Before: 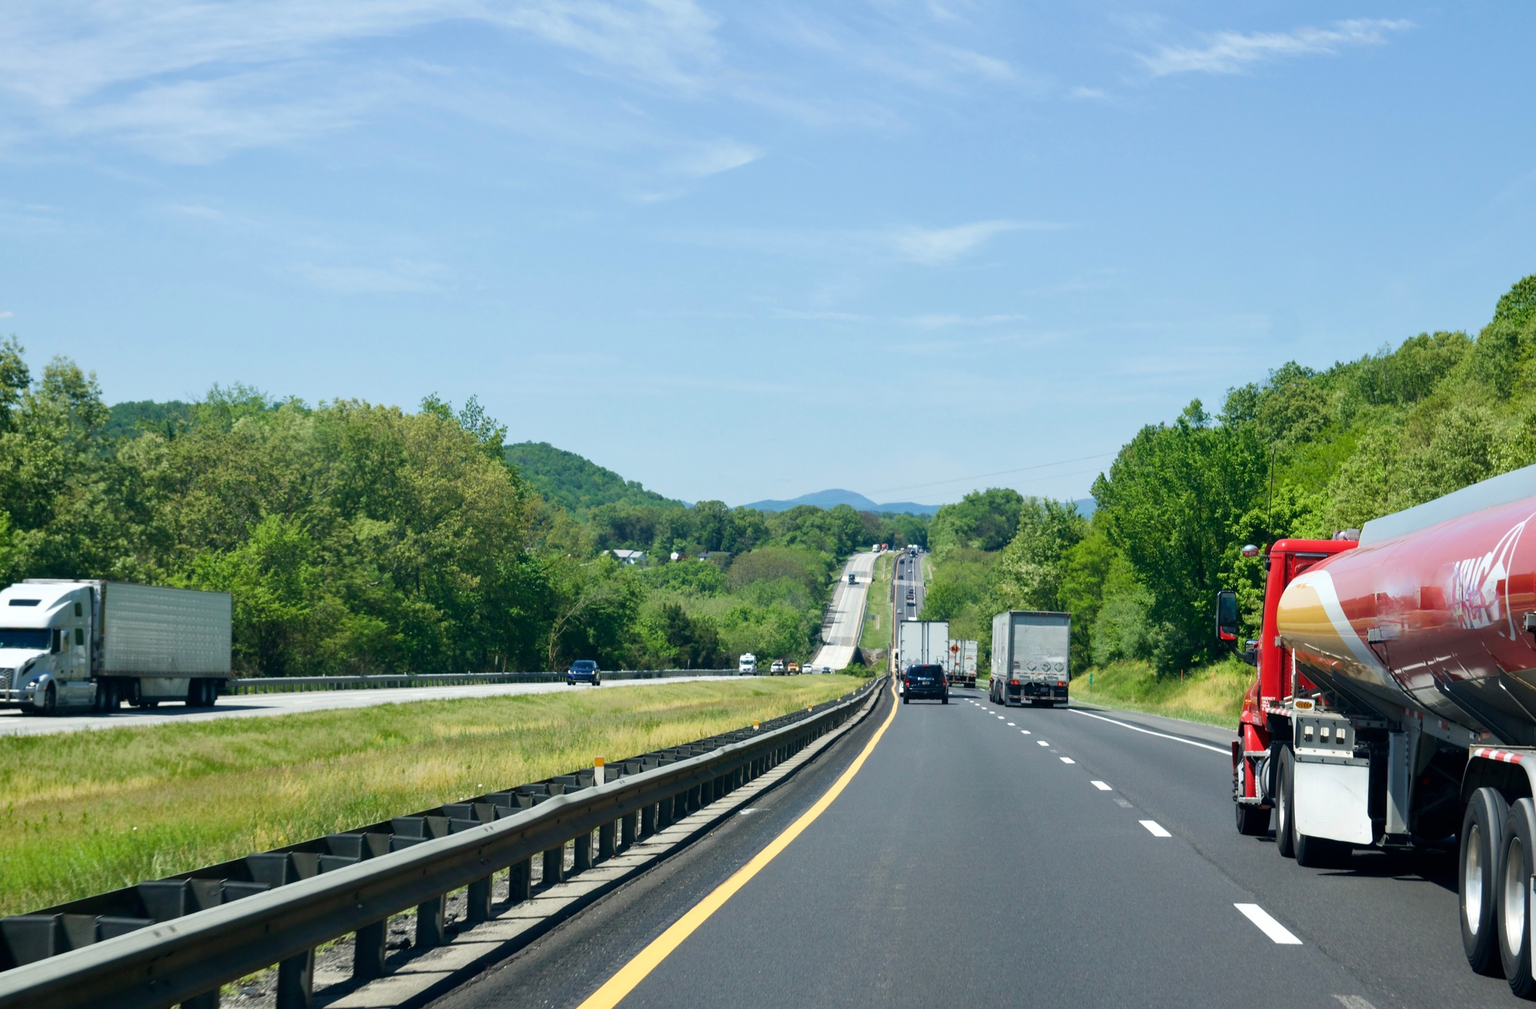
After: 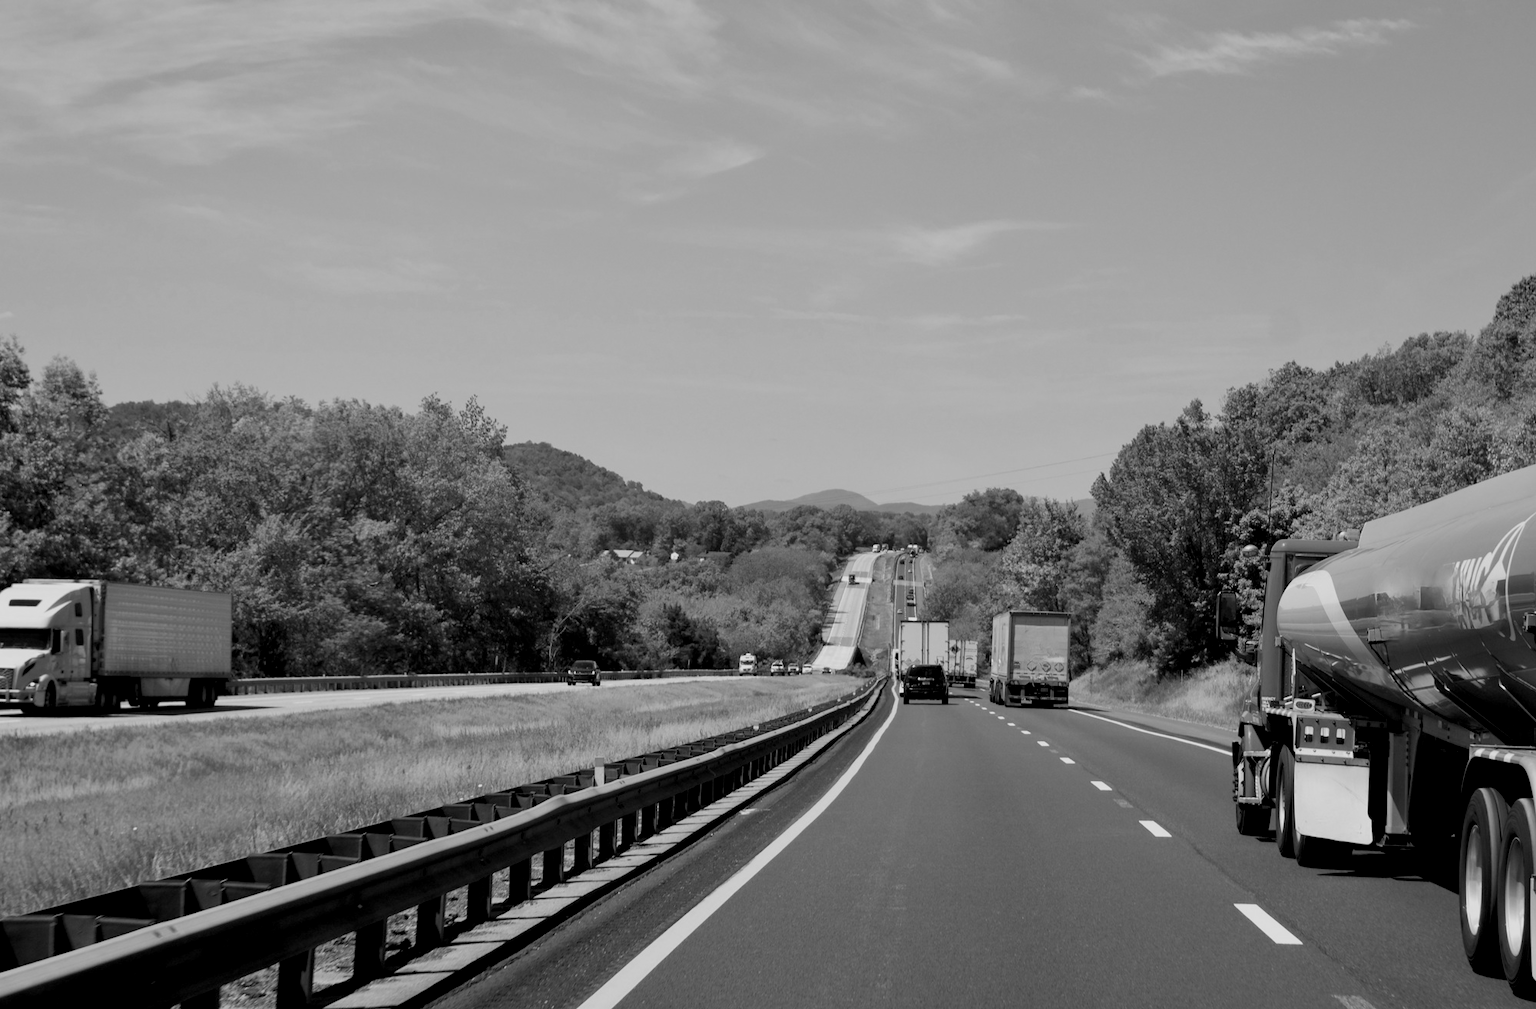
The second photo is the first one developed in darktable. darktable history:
exposure: black level correction 0.011, exposure -0.478 EV, compensate highlight preservation false
monochrome: on, module defaults
